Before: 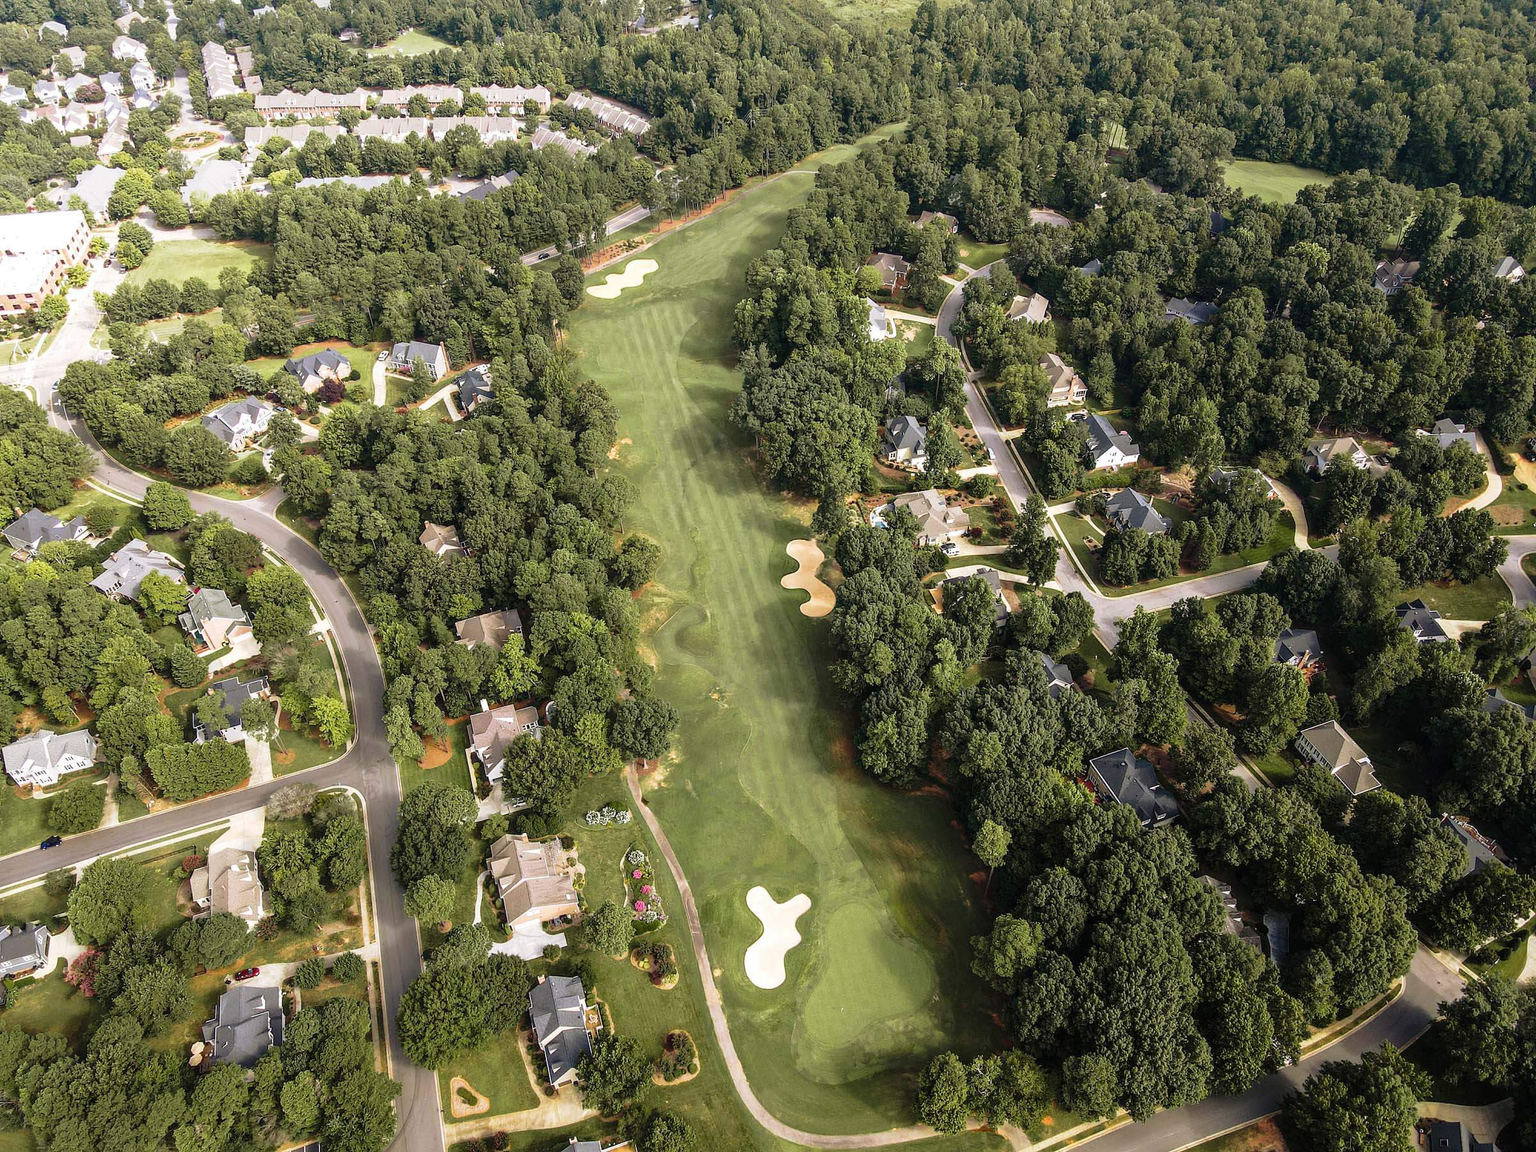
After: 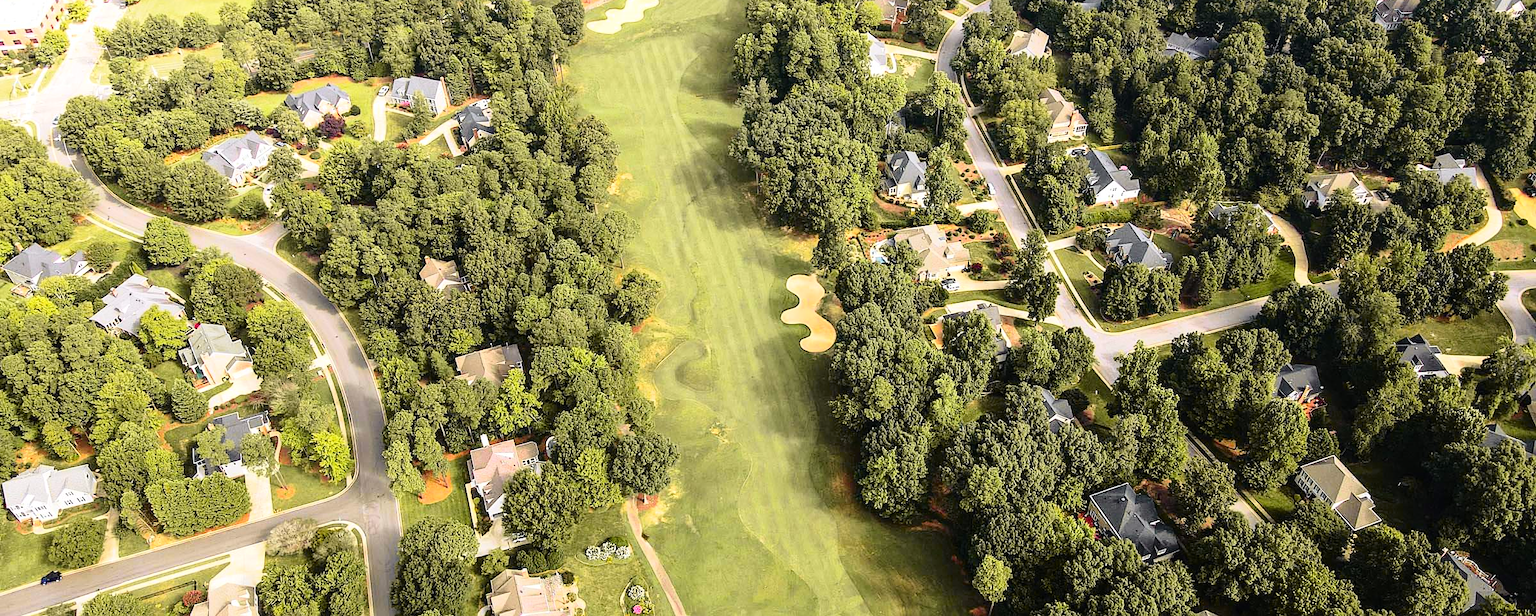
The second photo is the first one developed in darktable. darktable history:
sharpen: amount 0.2
crop and rotate: top 23.043%, bottom 23.437%
tone curve: curves: ch0 [(0, 0.005) (0.103, 0.081) (0.196, 0.197) (0.391, 0.469) (0.491, 0.585) (0.638, 0.751) (0.822, 0.886) (0.997, 0.959)]; ch1 [(0, 0) (0.172, 0.123) (0.324, 0.253) (0.396, 0.388) (0.474, 0.479) (0.499, 0.498) (0.529, 0.528) (0.579, 0.614) (0.633, 0.677) (0.812, 0.856) (1, 1)]; ch2 [(0, 0) (0.411, 0.424) (0.459, 0.478) (0.5, 0.501) (0.517, 0.526) (0.553, 0.583) (0.609, 0.646) (0.708, 0.768) (0.839, 0.916) (1, 1)], color space Lab, independent channels, preserve colors none
exposure: exposure 0.376 EV, compensate highlight preservation false
